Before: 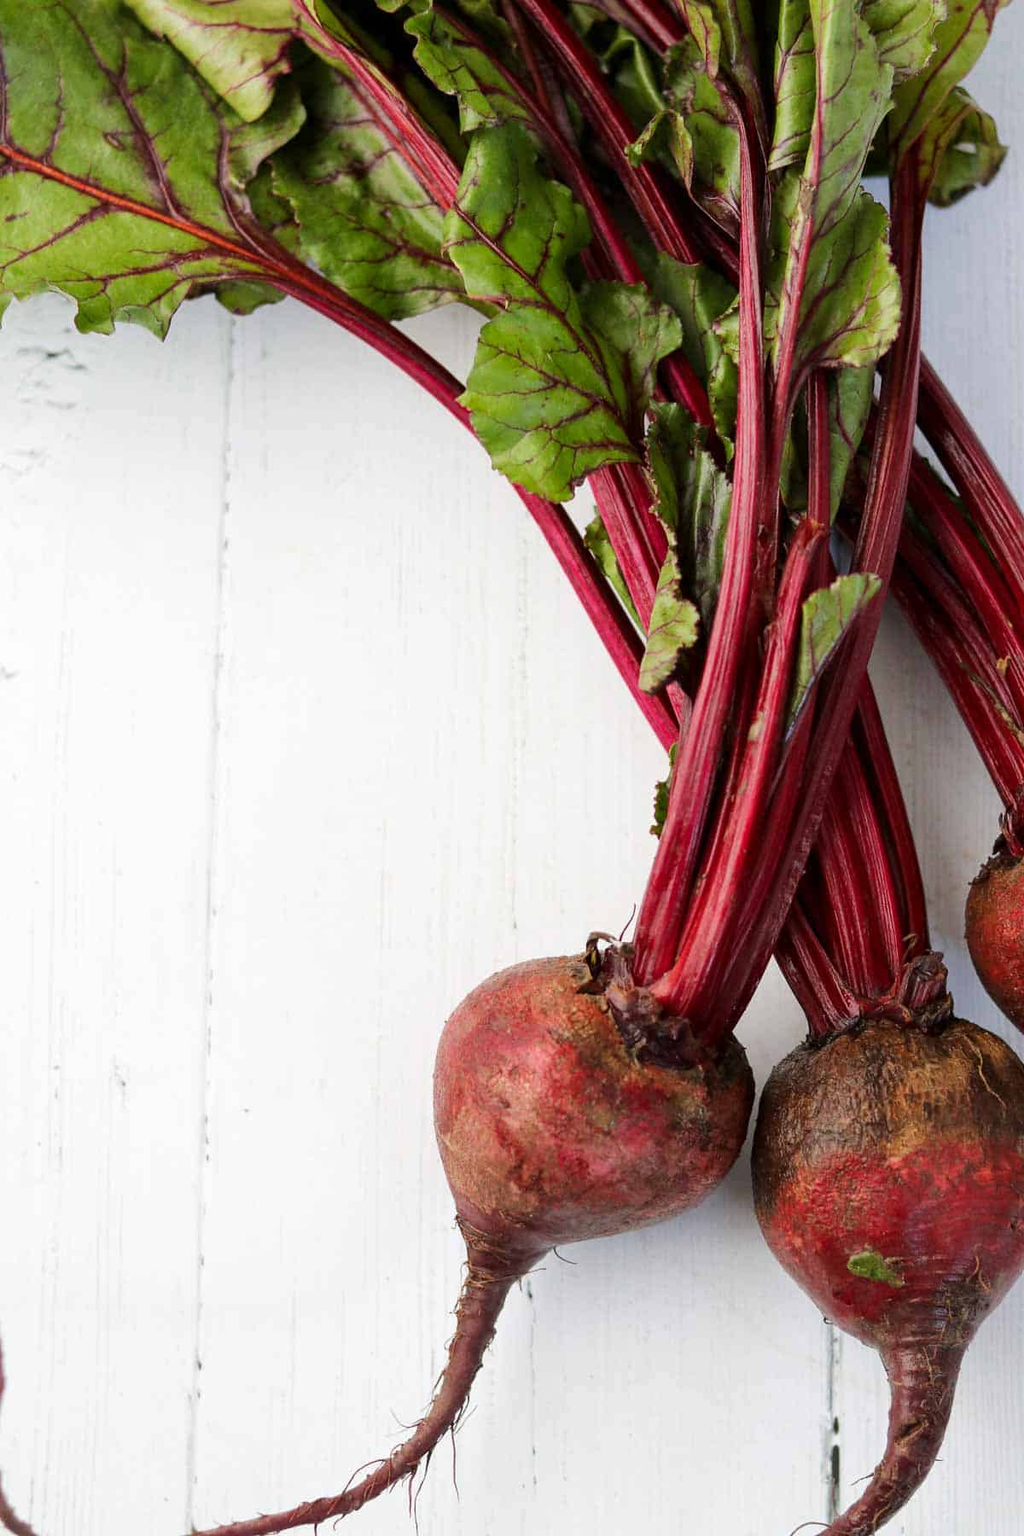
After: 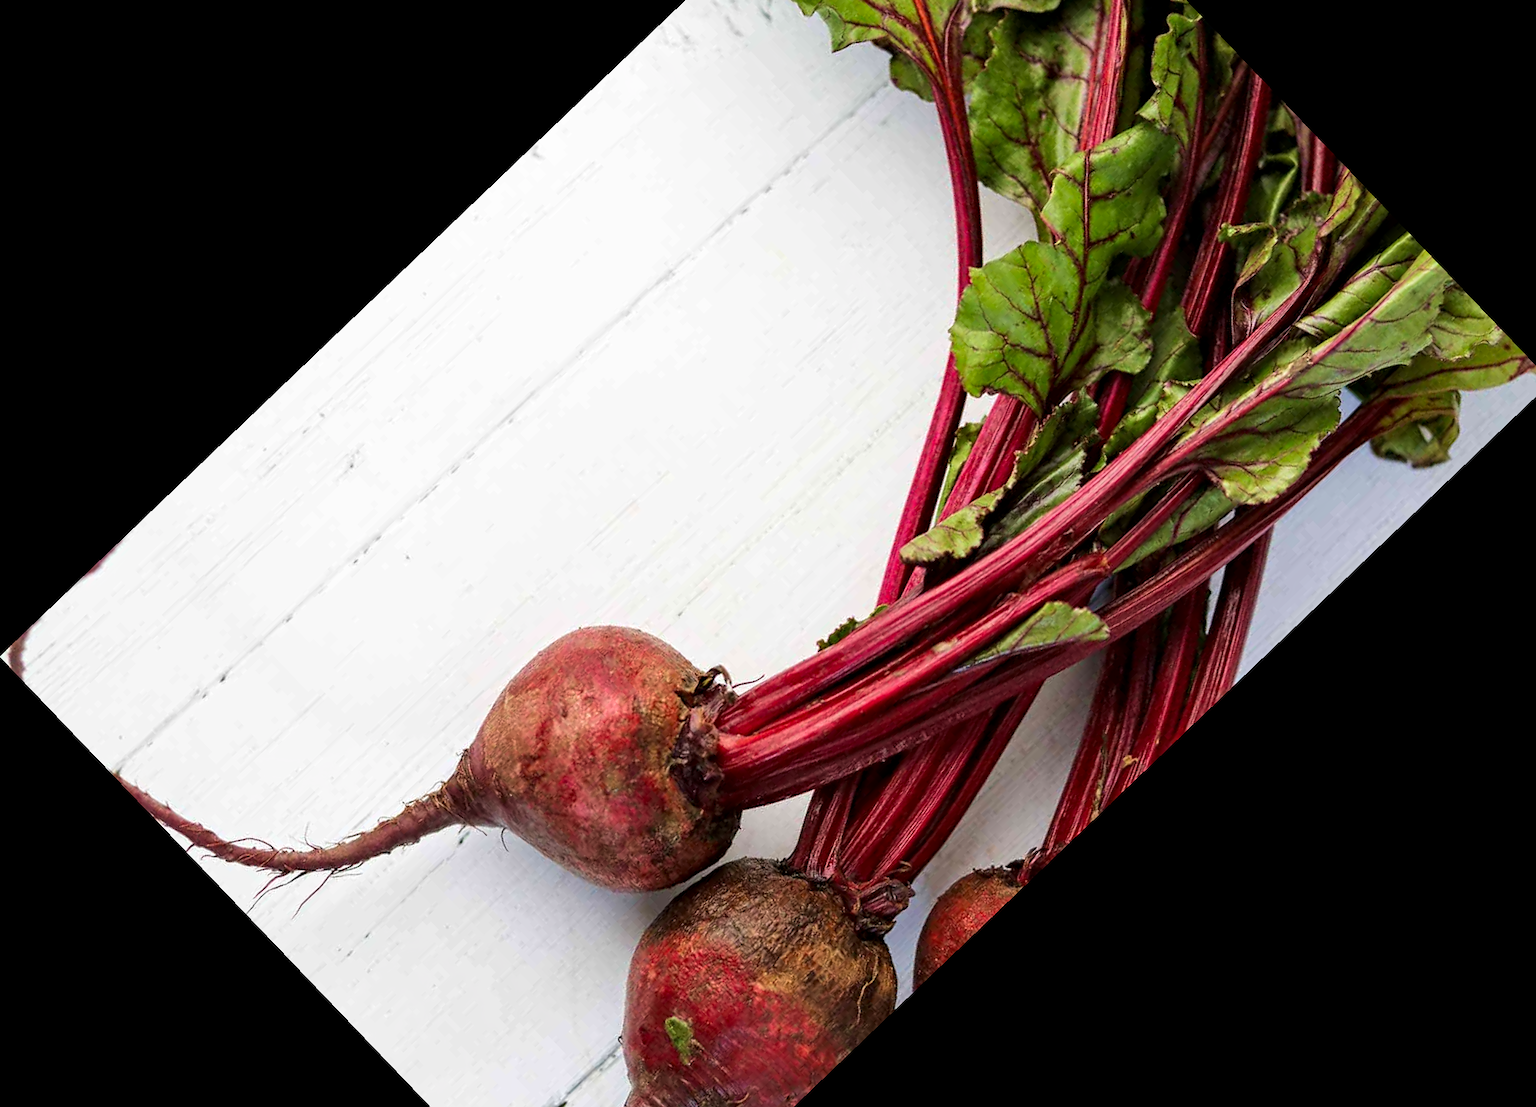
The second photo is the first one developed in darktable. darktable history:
contrast equalizer: octaves 7, y [[0.509, 0.514, 0.523, 0.542, 0.578, 0.603], [0.5 ×6], [0.509, 0.514, 0.523, 0.542, 0.578, 0.603], [0.001, 0.002, 0.003, 0.005, 0.01, 0.013], [0.001, 0.002, 0.003, 0.005, 0.01, 0.013]]
velvia: on, module defaults
crop and rotate: angle -46.26°, top 16.234%, right 0.912%, bottom 11.704%
vibrance: on, module defaults
